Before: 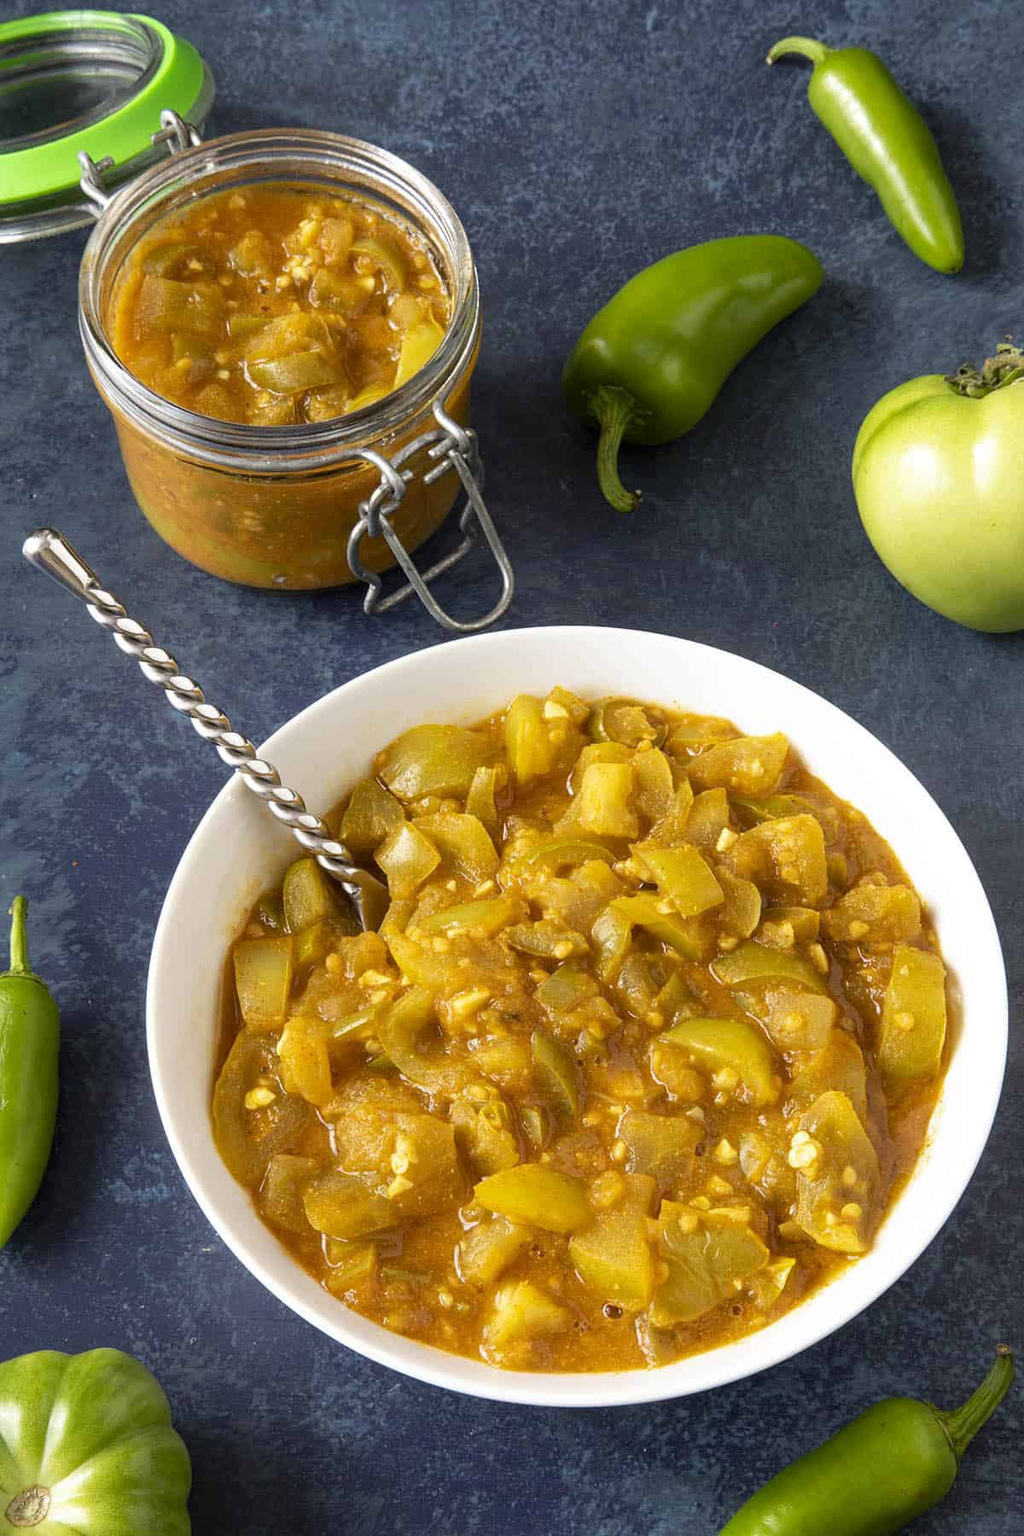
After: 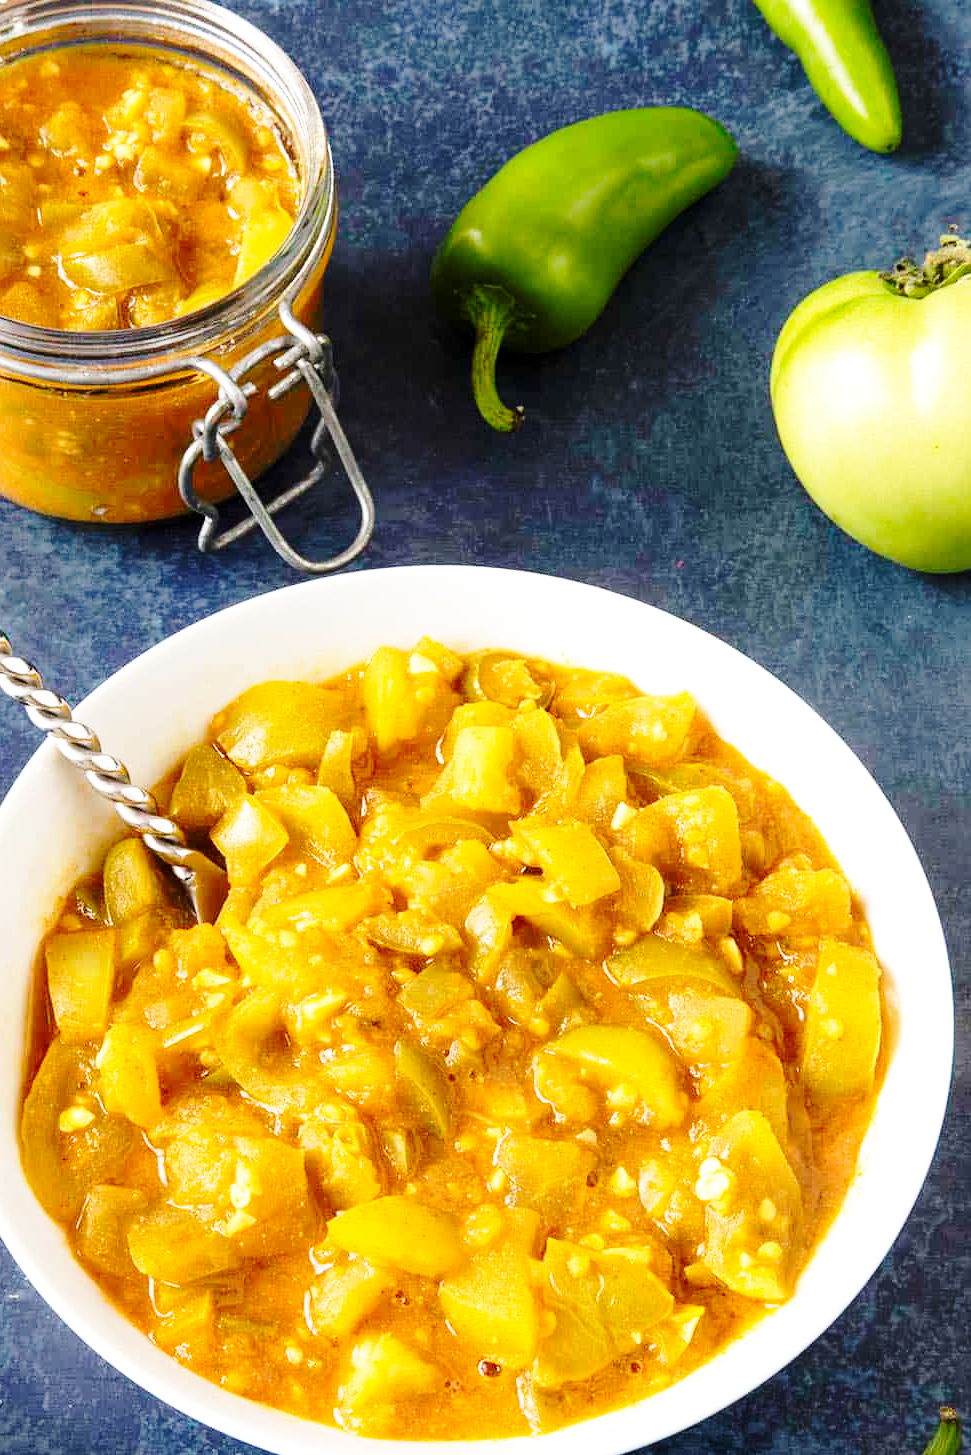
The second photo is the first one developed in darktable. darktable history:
exposure: compensate highlight preservation false
crop: left 19.066%, top 9.351%, right 0%, bottom 9.775%
base curve: curves: ch0 [(0, 0) (0.032, 0.037) (0.105, 0.228) (0.435, 0.76) (0.856, 0.983) (1, 1)], preserve colors none
